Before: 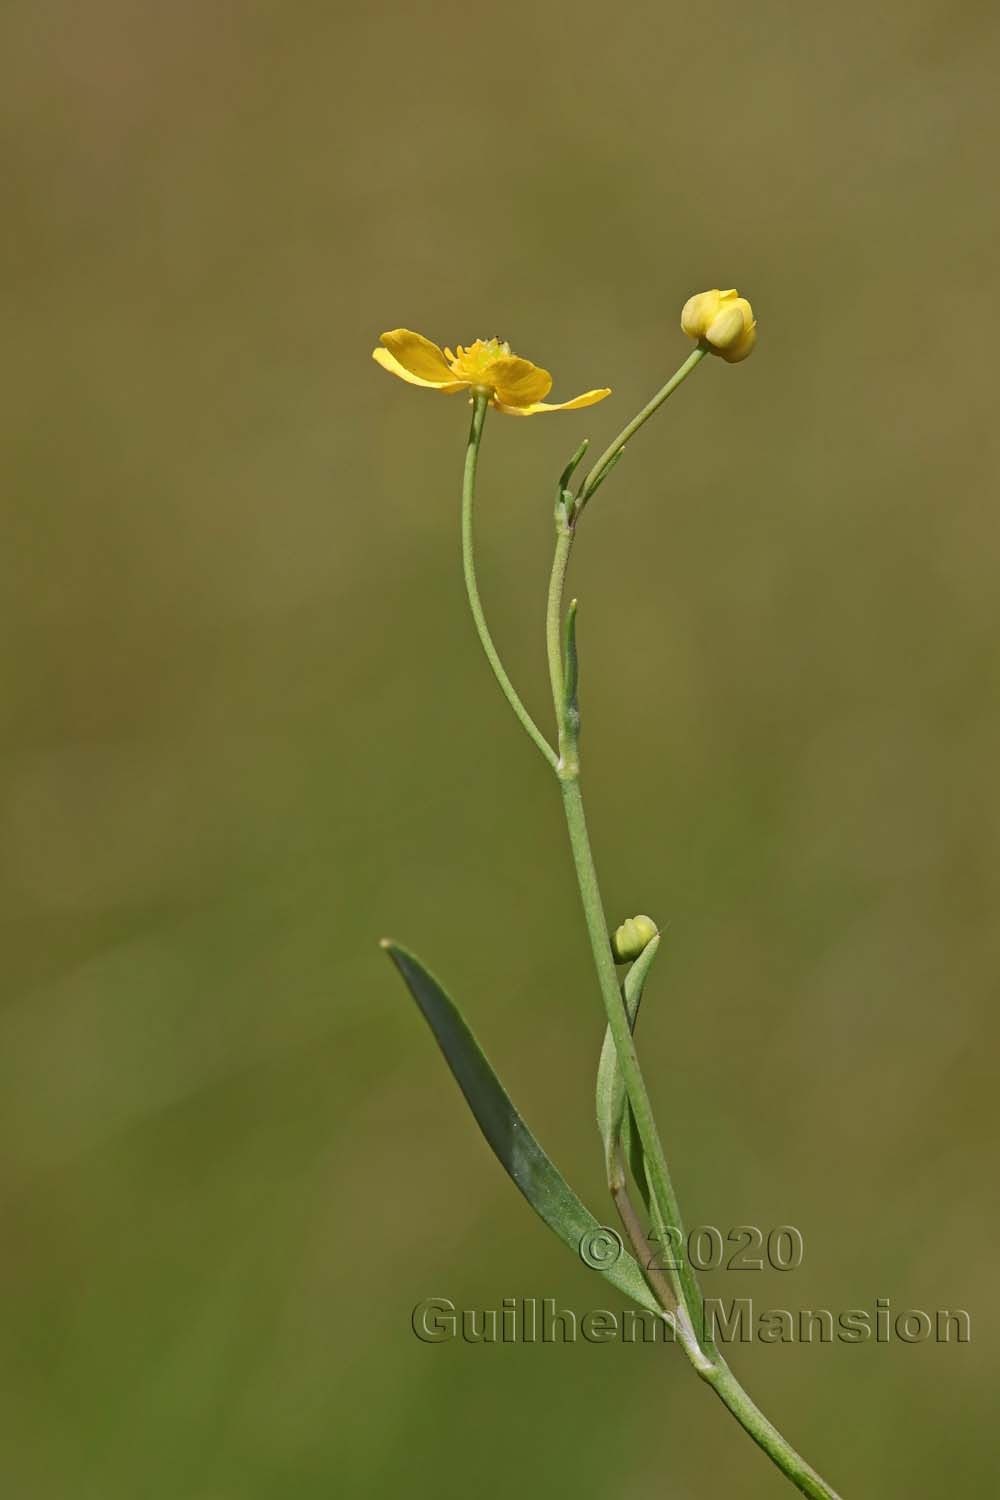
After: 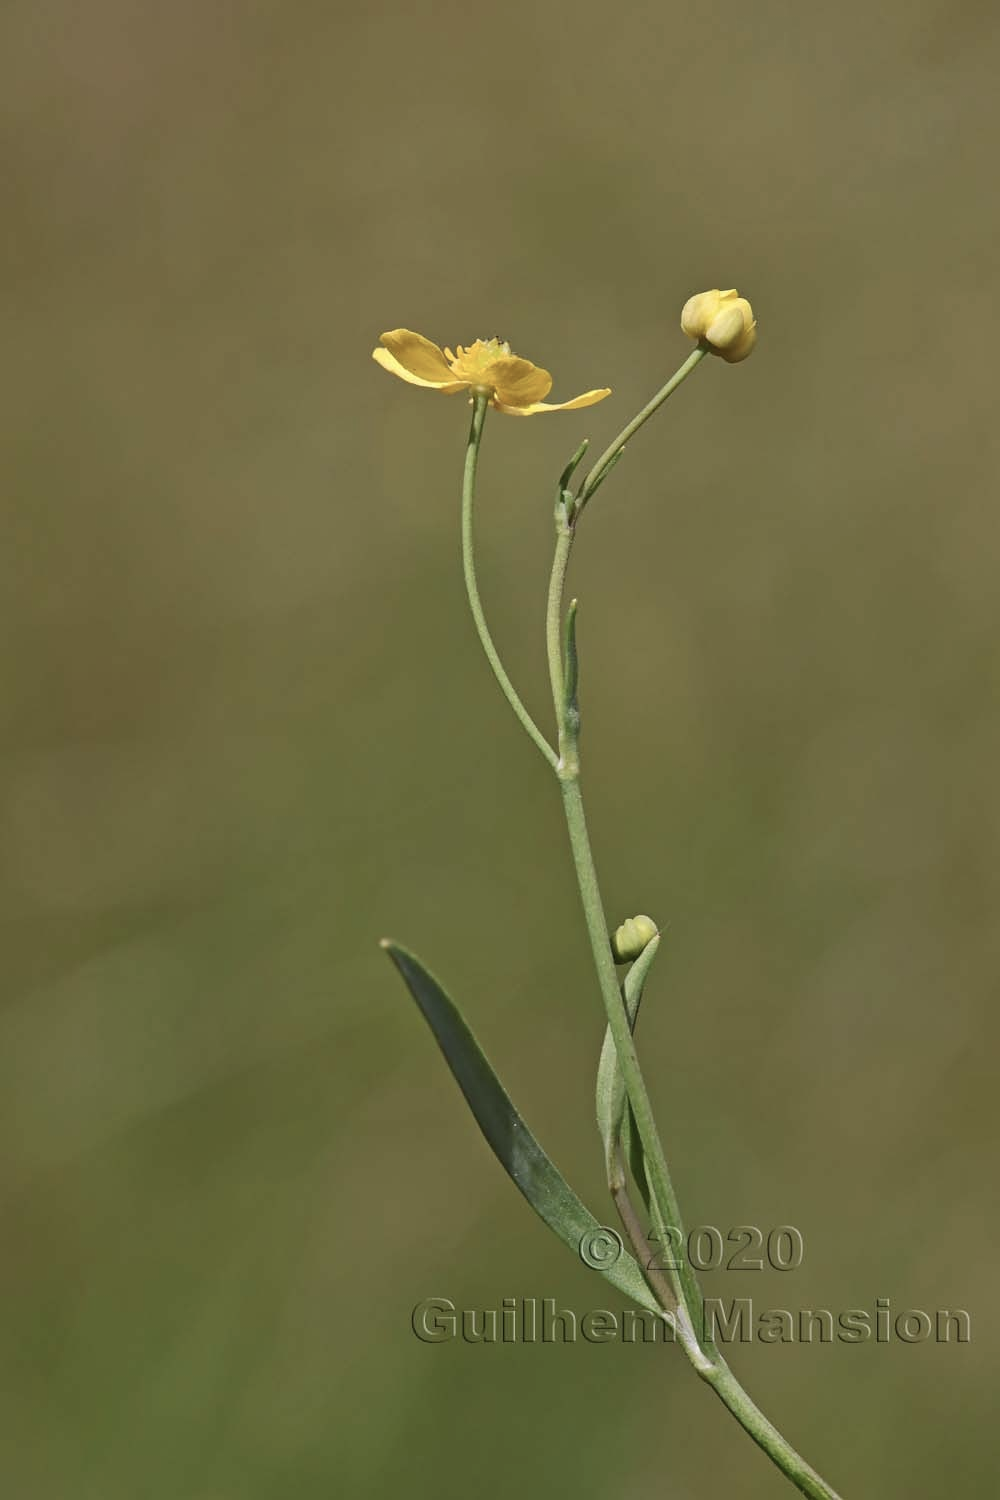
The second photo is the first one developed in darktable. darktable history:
contrast brightness saturation: contrast 0.057, brightness -0.008, saturation -0.249
